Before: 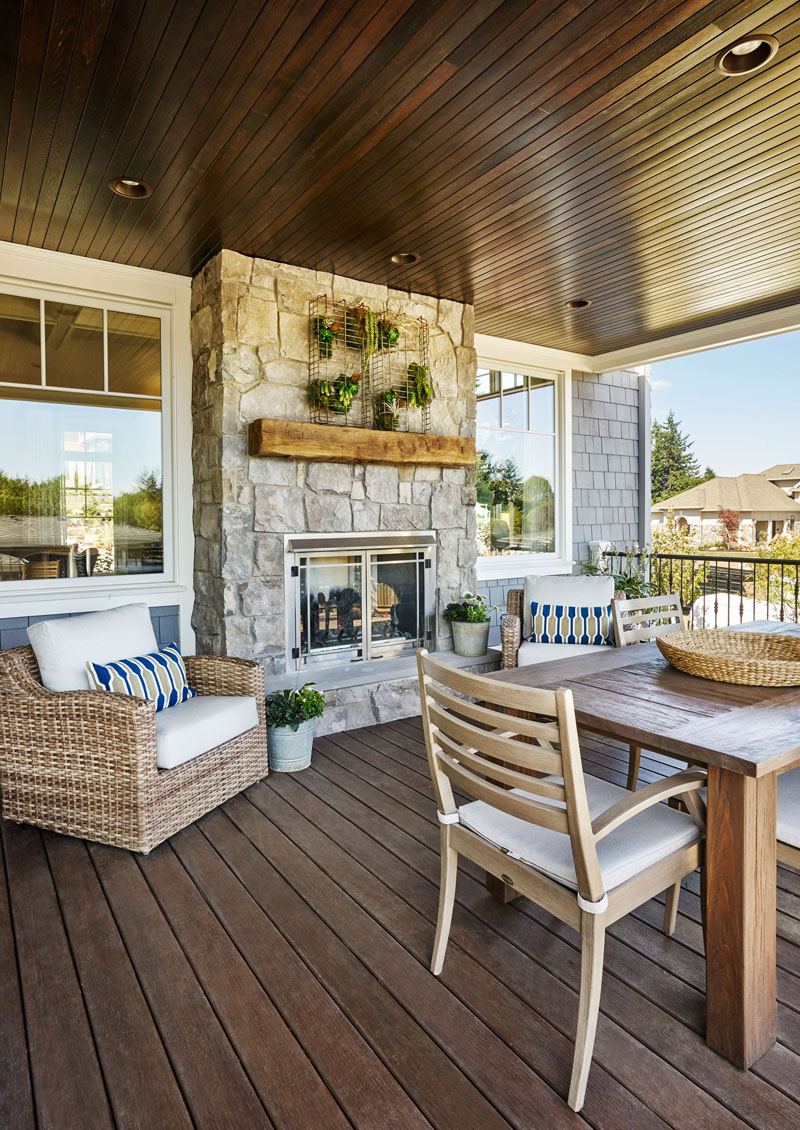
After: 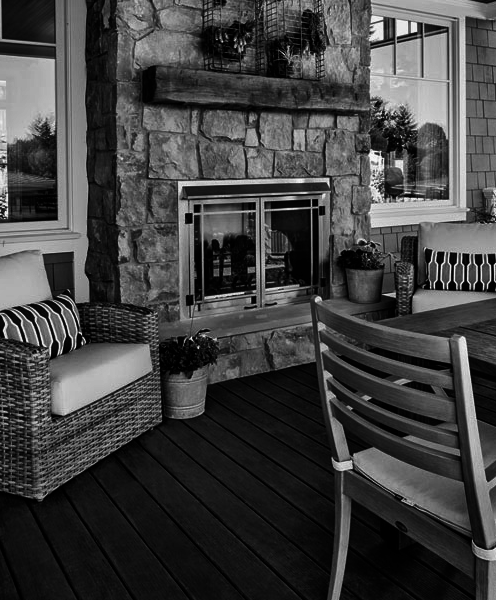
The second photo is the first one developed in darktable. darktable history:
tone equalizer: on, module defaults
monochrome: a -92.57, b 58.91
contrast brightness saturation: brightness -1, saturation 1
crop: left 13.312%, top 31.28%, right 24.627%, bottom 15.582%
